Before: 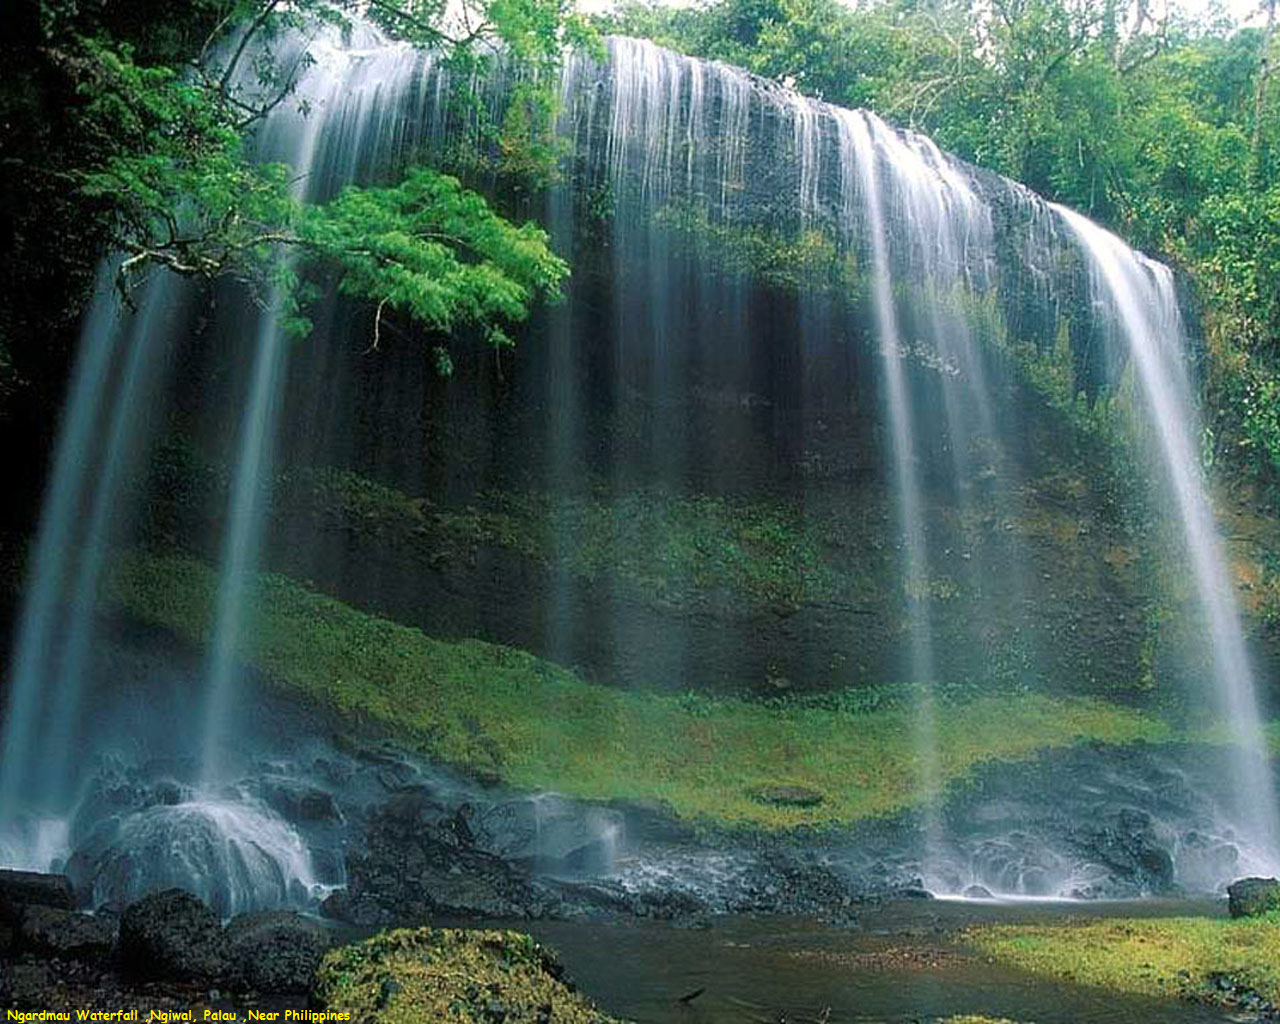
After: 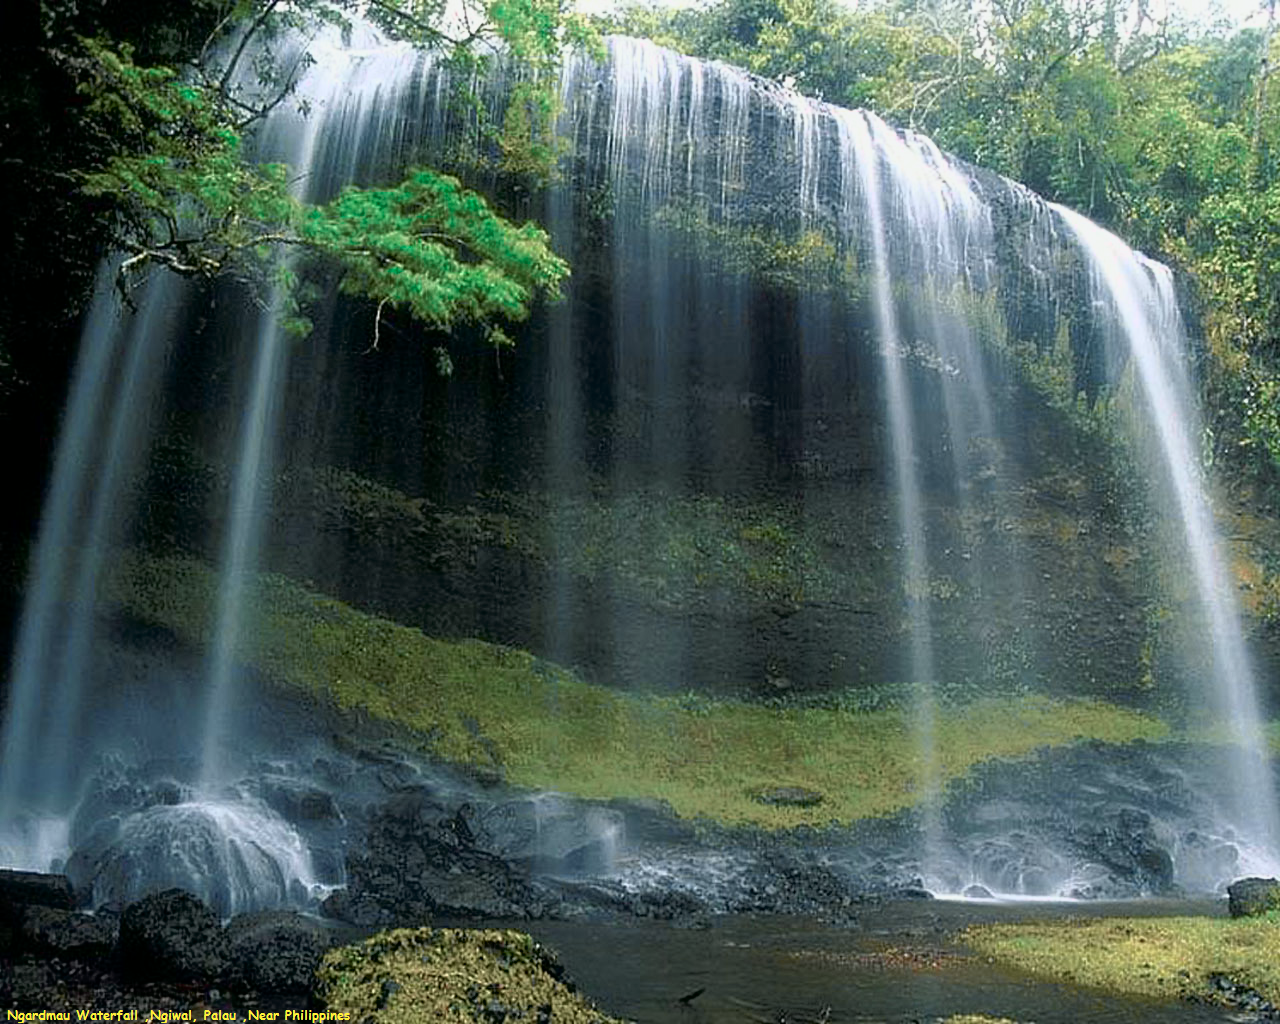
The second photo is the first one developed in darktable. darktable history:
exposure: black level correction 0.001, exposure -0.124 EV, compensate highlight preservation false
tone curve: curves: ch0 [(0, 0) (0.105, 0.068) (0.181, 0.185) (0.28, 0.291) (0.384, 0.404) (0.485, 0.531) (0.638, 0.681) (0.795, 0.879) (1, 0.977)]; ch1 [(0, 0) (0.161, 0.092) (0.35, 0.33) (0.379, 0.401) (0.456, 0.469) (0.504, 0.5) (0.512, 0.514) (0.58, 0.597) (0.635, 0.646) (1, 1)]; ch2 [(0, 0) (0.371, 0.362) (0.437, 0.437) (0.5, 0.5) (0.53, 0.523) (0.56, 0.58) (0.622, 0.606) (1, 1)], color space Lab, independent channels, preserve colors none
